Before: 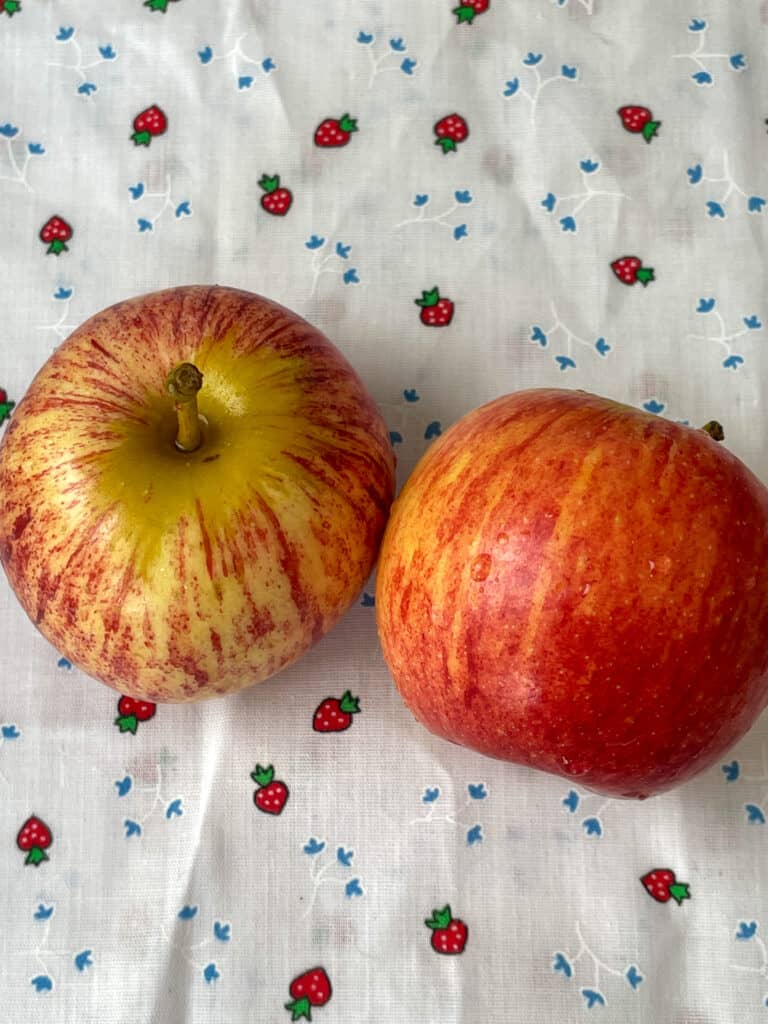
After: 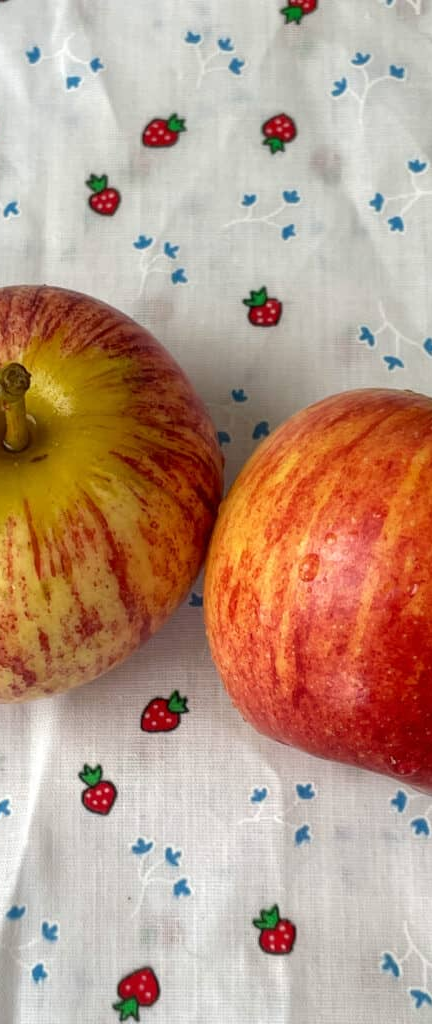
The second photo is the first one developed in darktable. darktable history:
crop and rotate: left 22.516%, right 21.234%
